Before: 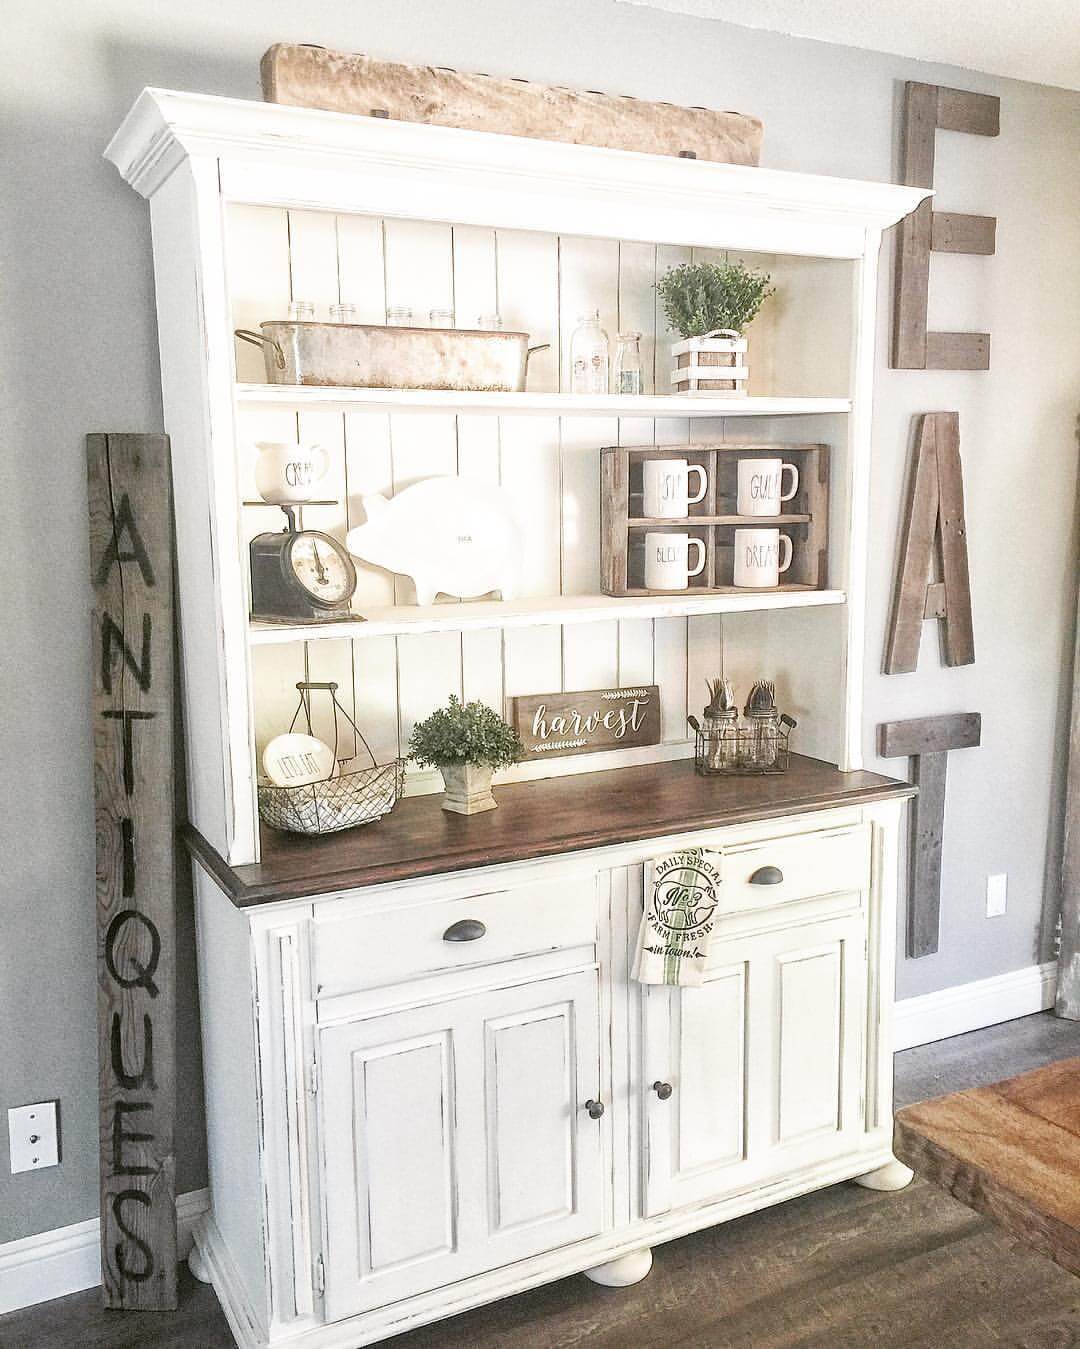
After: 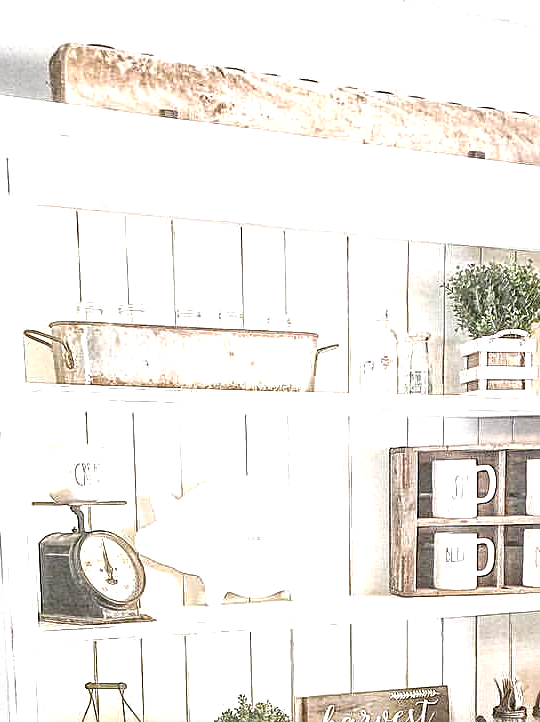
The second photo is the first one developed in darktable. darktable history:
local contrast: detail 144%
crop: left 19.556%, right 30.401%, bottom 46.458%
sharpen: radius 2.543, amount 0.636
white balance: red 1.004, blue 1.024
exposure: exposure 0.6 EV, compensate highlight preservation false
